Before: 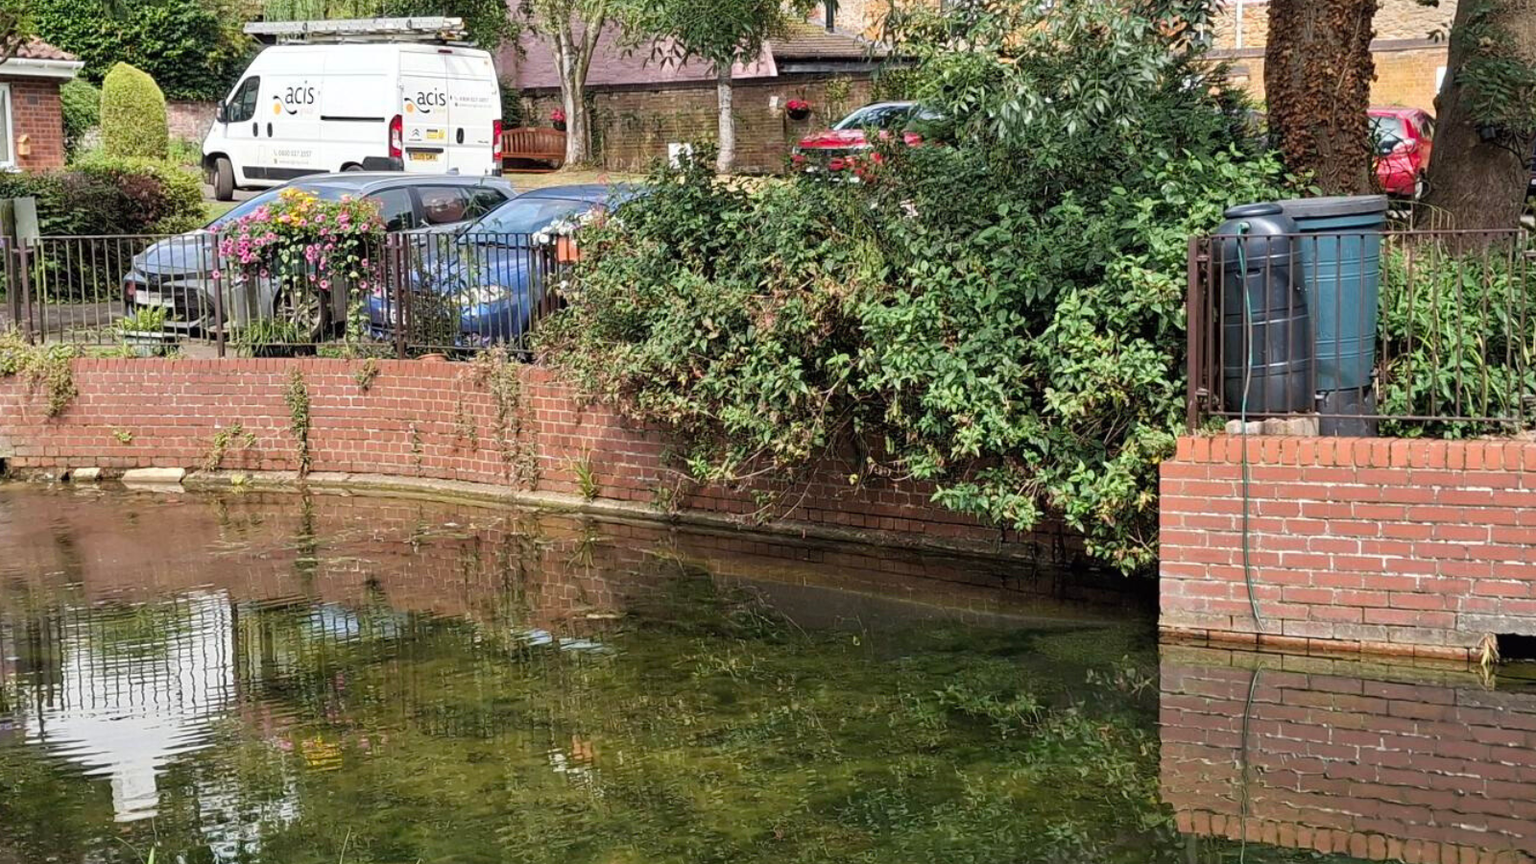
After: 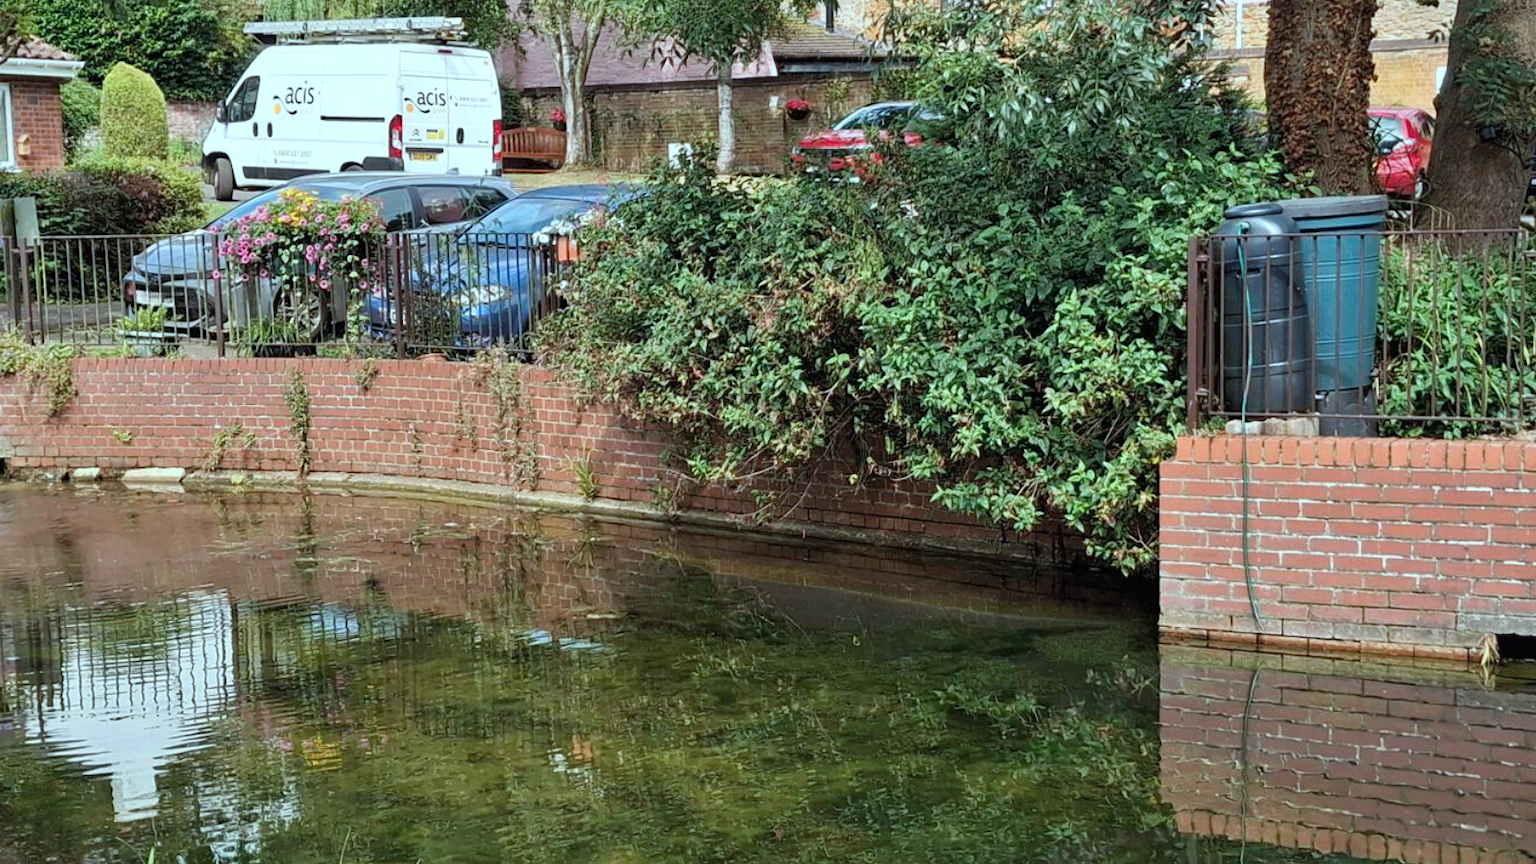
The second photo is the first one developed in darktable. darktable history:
color correction: highlights a* -10.27, highlights b* -9.69
